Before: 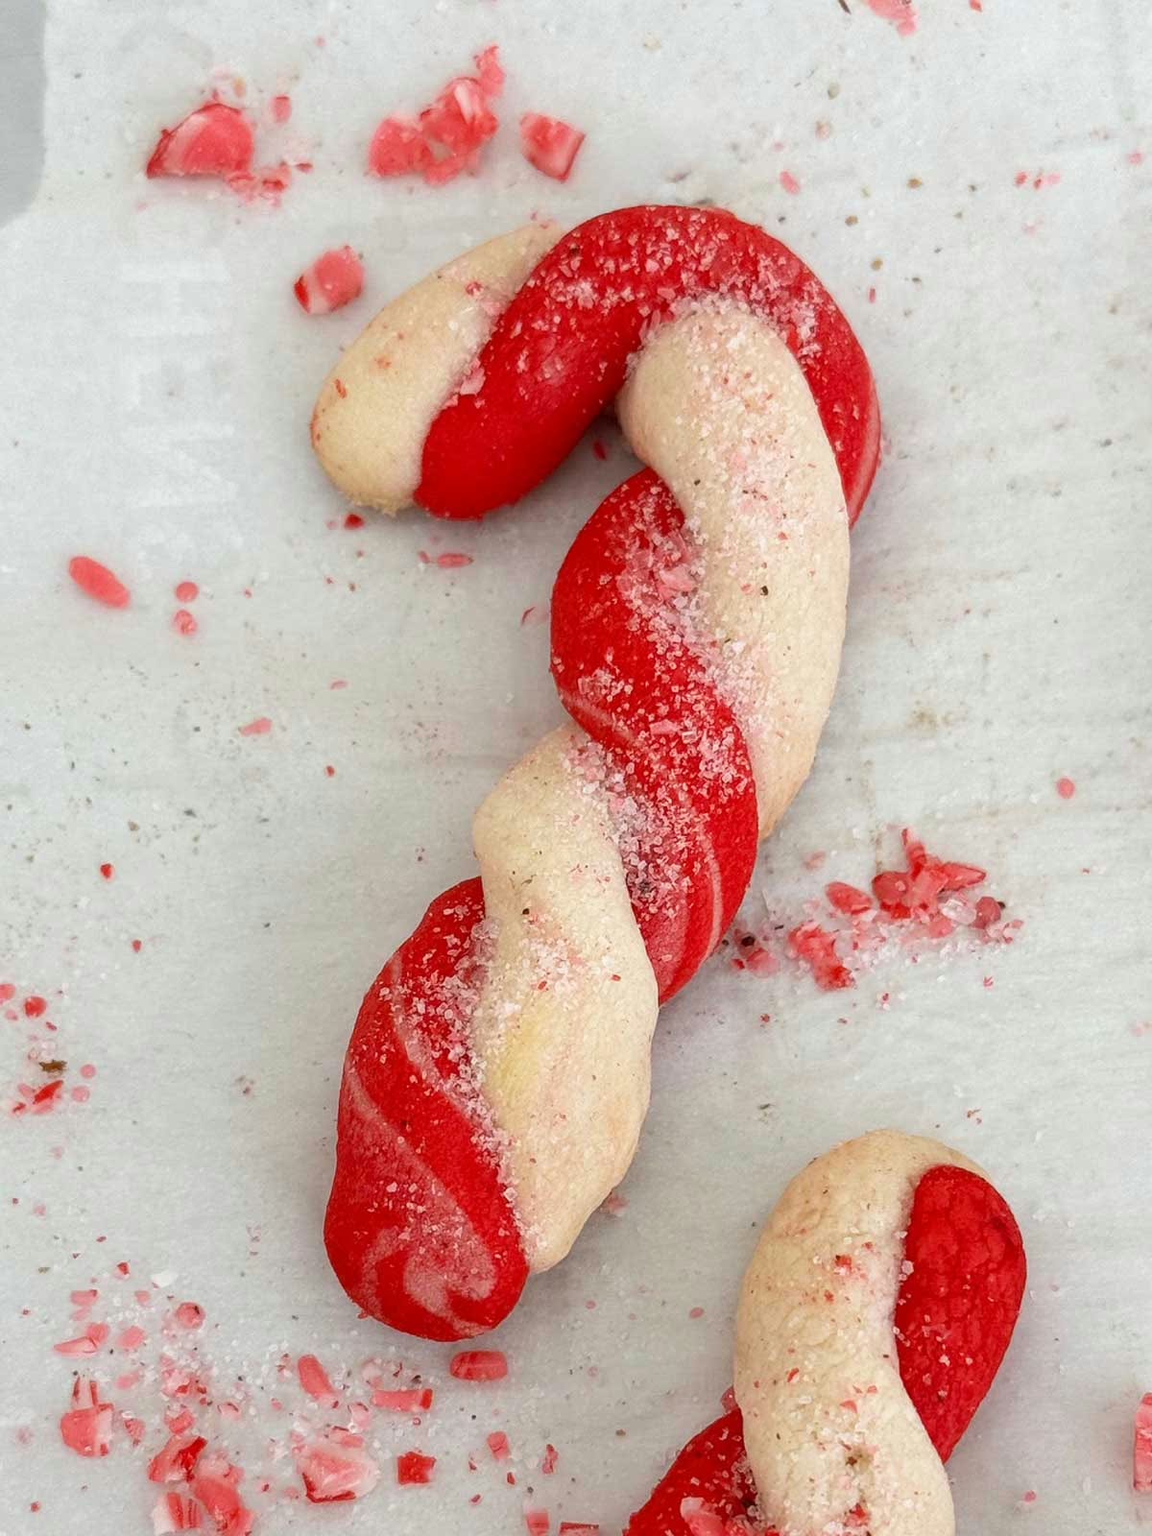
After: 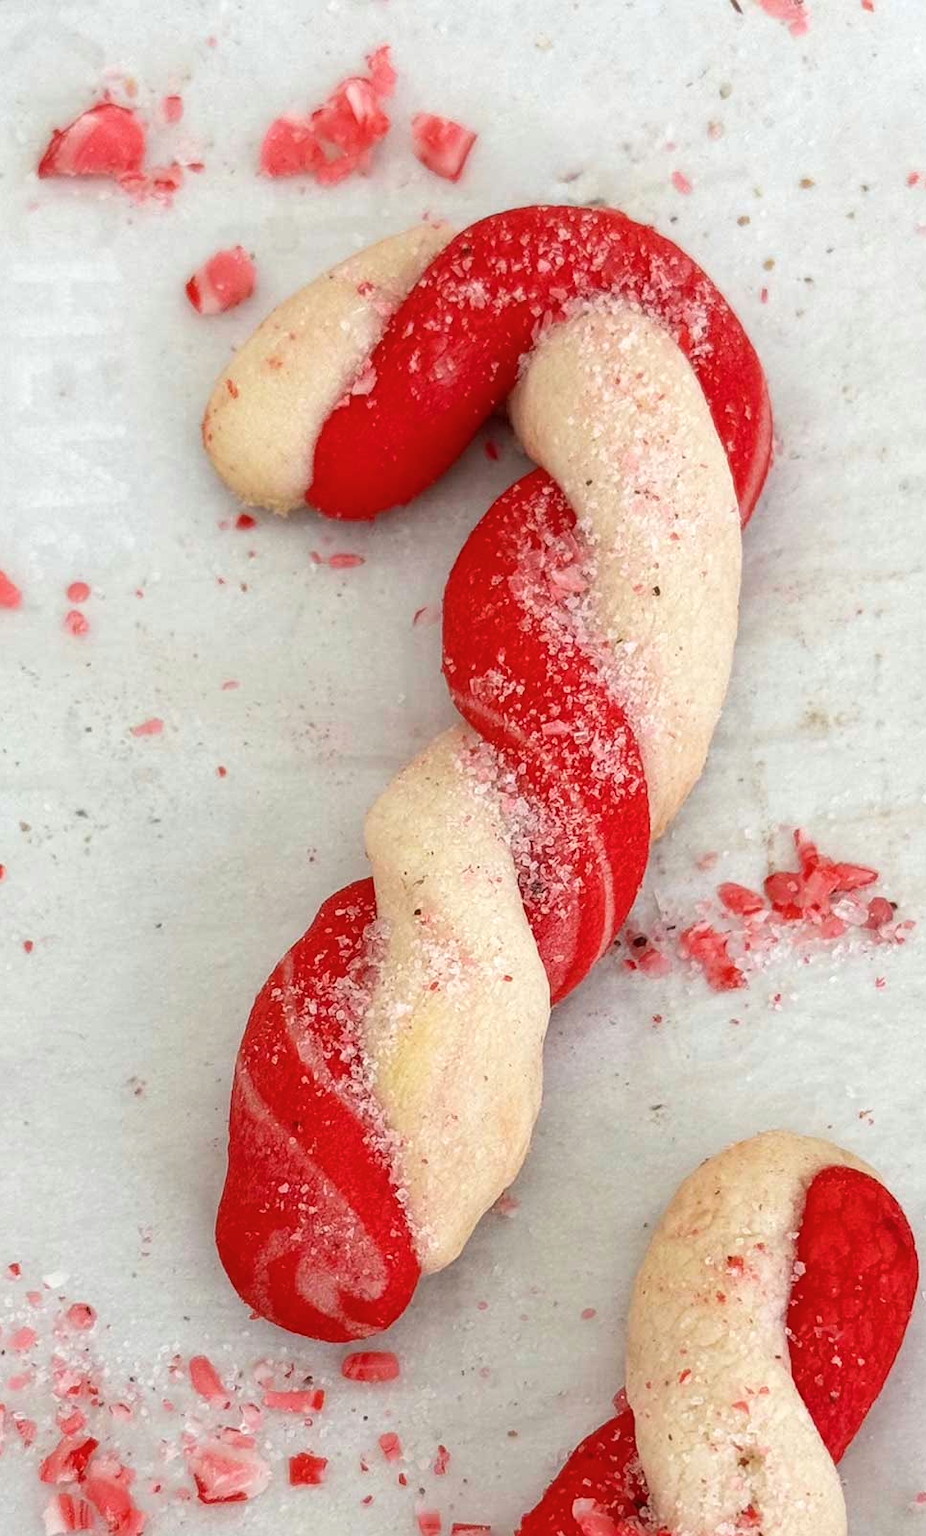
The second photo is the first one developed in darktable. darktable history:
color balance rgb: shadows lift › chroma 1.031%, shadows lift › hue 243.04°, perceptual saturation grading › global saturation 0.437%, perceptual brilliance grading › global brilliance 3.795%
crop and rotate: left 9.473%, right 10.118%
